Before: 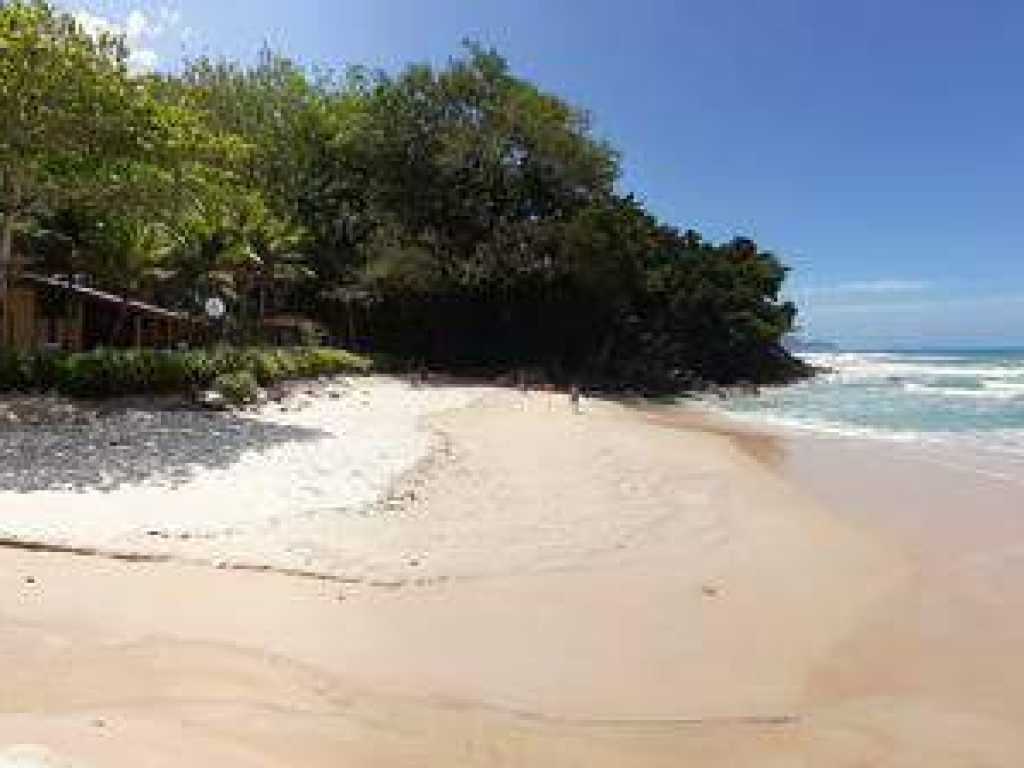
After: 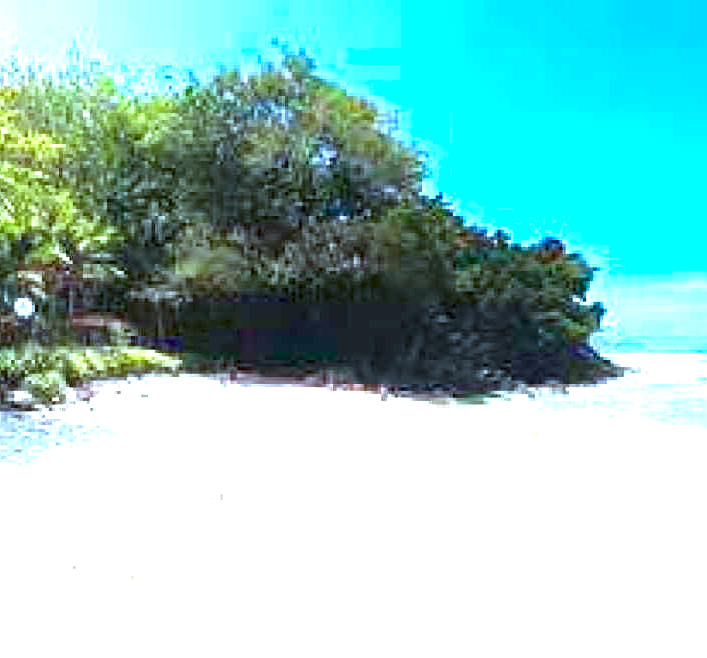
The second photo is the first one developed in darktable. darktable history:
color calibration: output R [0.972, 0.068, -0.094, 0], output G [-0.178, 1.216, -0.086, 0], output B [0.095, -0.136, 0.98, 0], illuminant custom, x 0.388, y 0.387, temperature 3829.63 K
crop: left 18.68%, right 12.249%, bottom 14.306%
exposure: exposure 2.235 EV, compensate highlight preservation false
